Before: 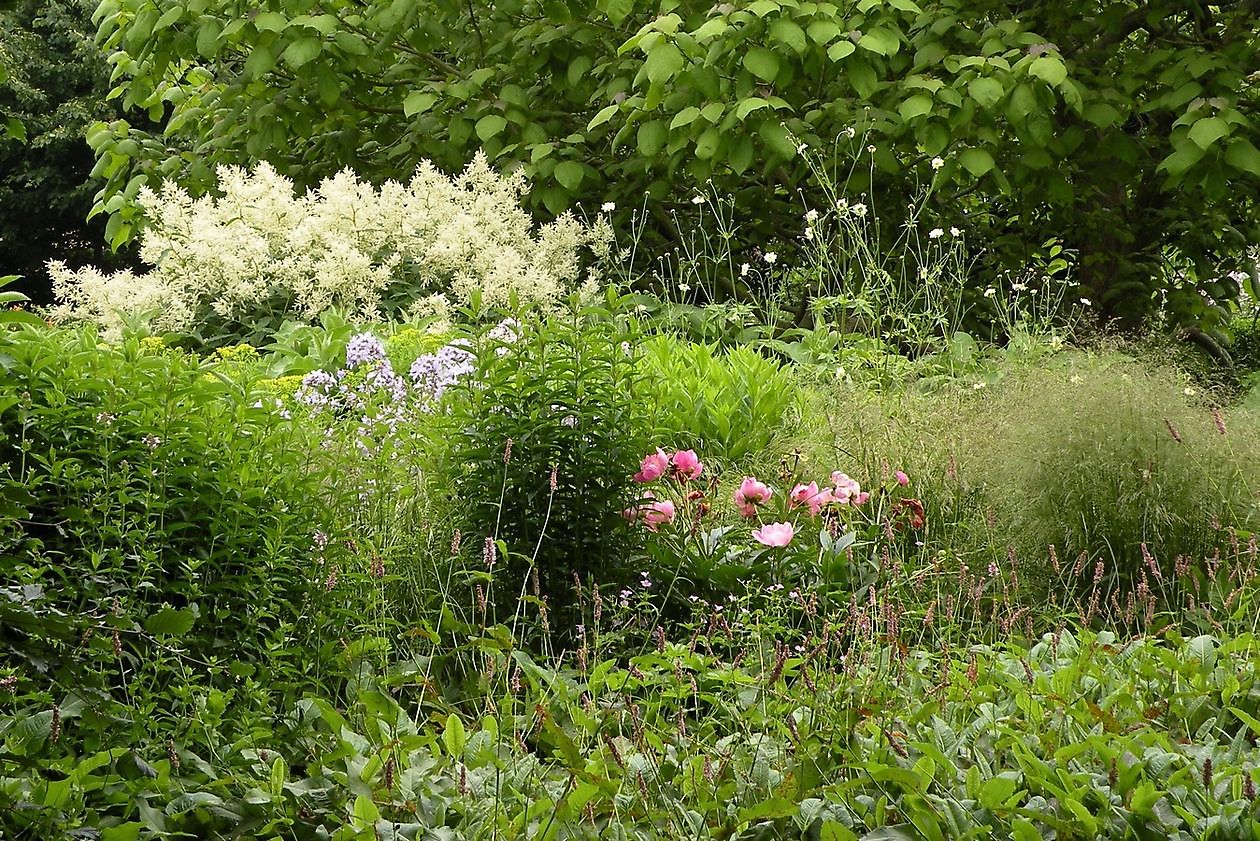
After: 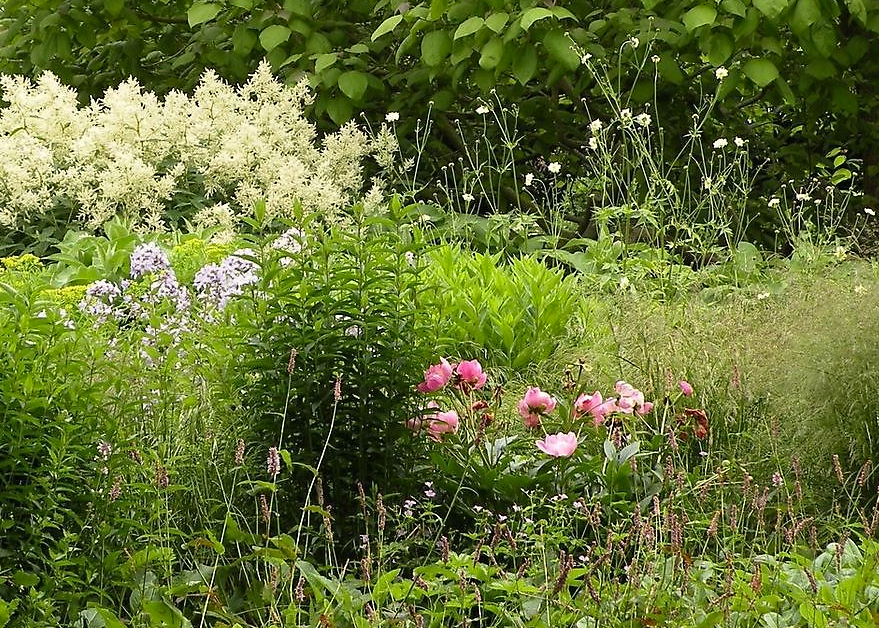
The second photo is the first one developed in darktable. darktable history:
haze removal: compatibility mode true, adaptive false
crop and rotate: left 17.171%, top 10.716%, right 13.061%, bottom 14.494%
color correction: highlights b* 2.99
